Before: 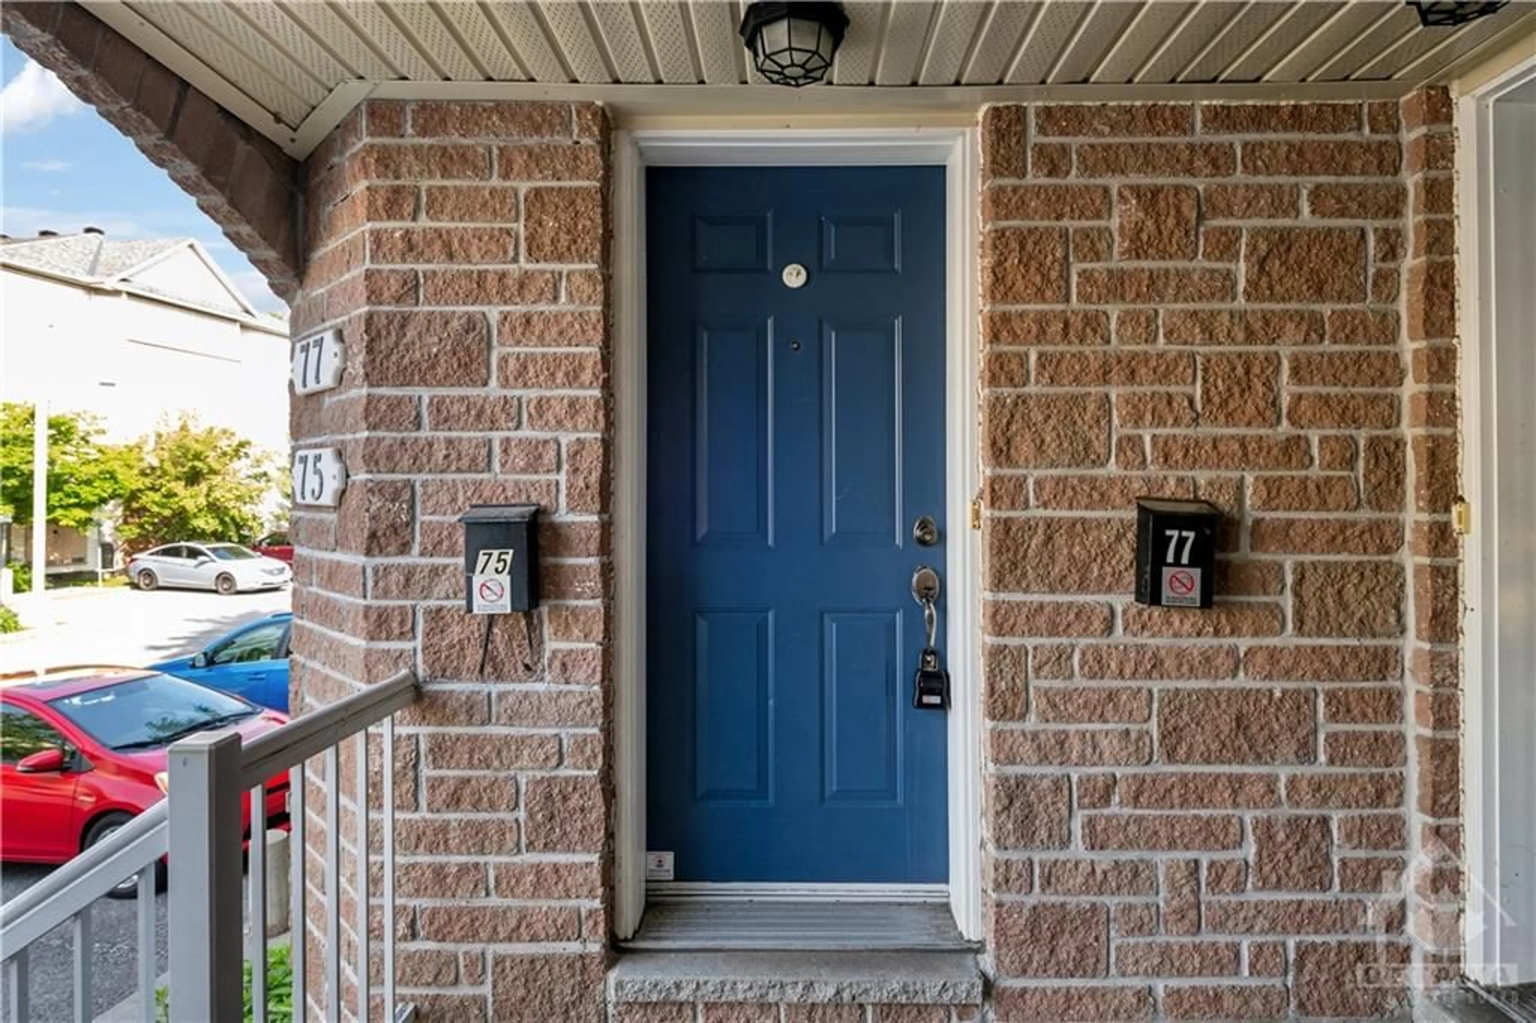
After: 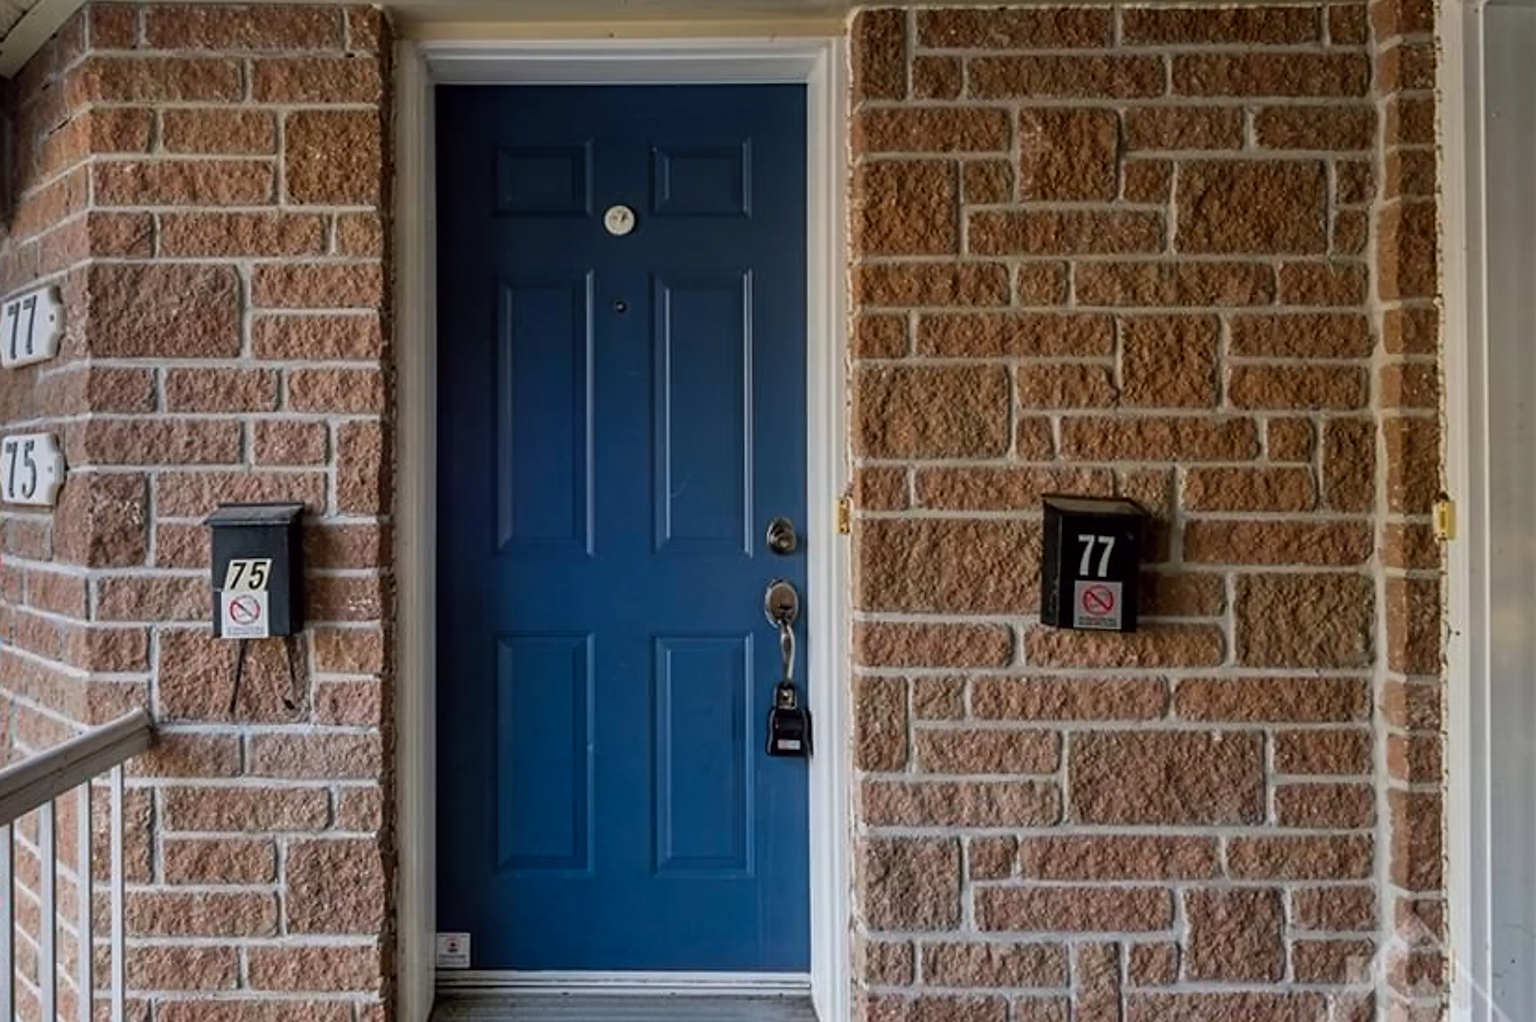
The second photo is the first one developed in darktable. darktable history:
crop: left 19.159%, top 9.58%, bottom 9.58%
sharpen: on, module defaults
color balance: lift [1, 1, 0.999, 1.001], gamma [1, 1.003, 1.005, 0.995], gain [1, 0.992, 0.988, 1.012], contrast 5%, output saturation 110%
graduated density: rotation 5.63°, offset 76.9
